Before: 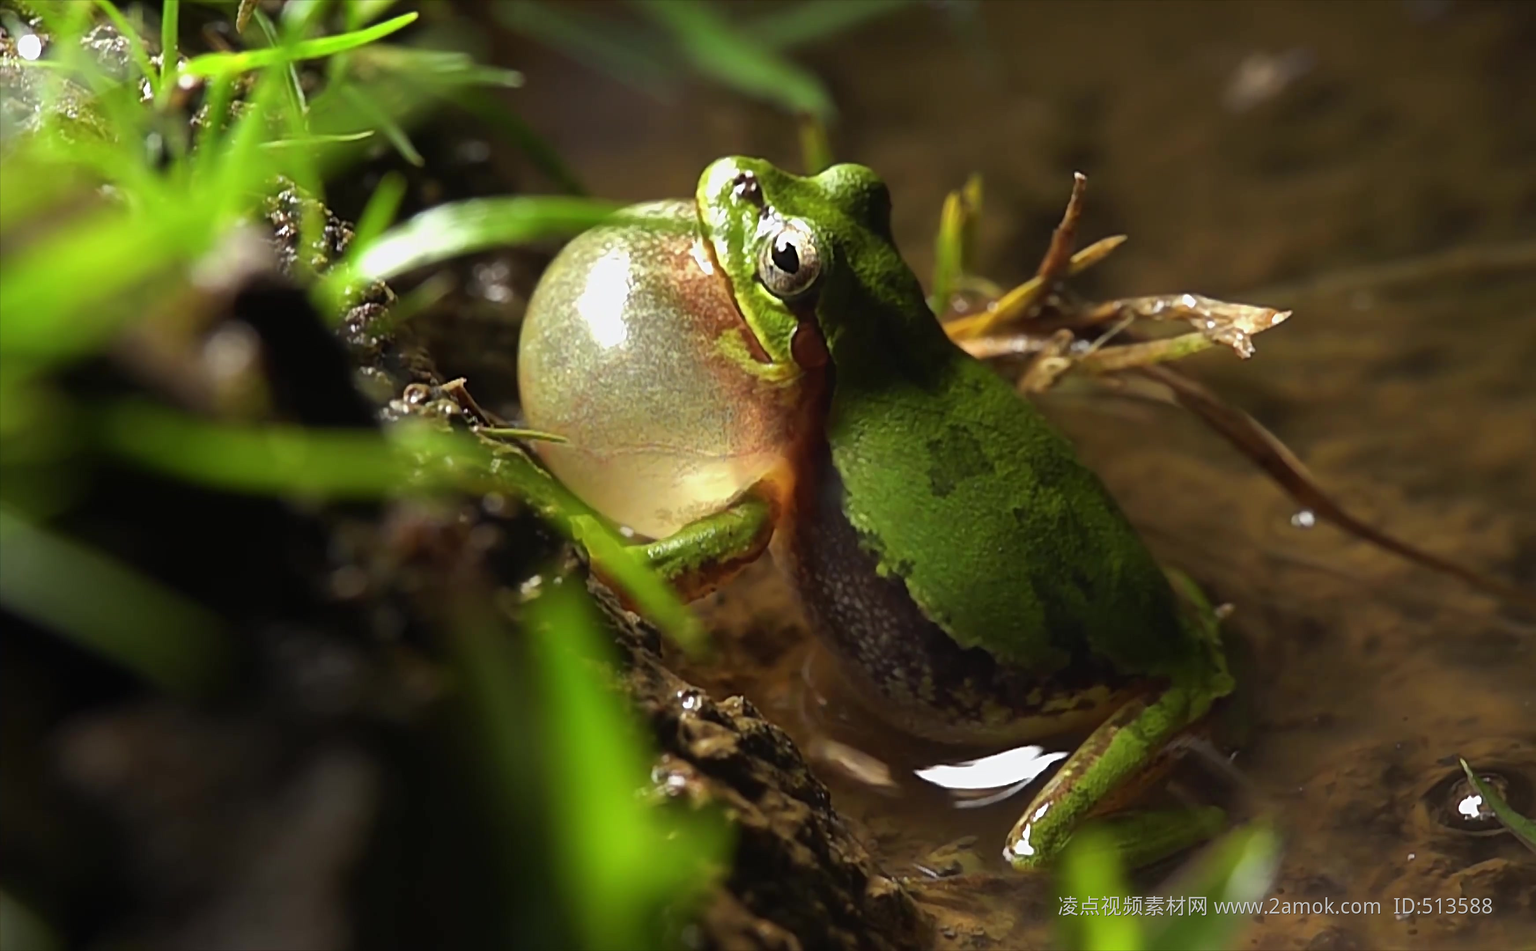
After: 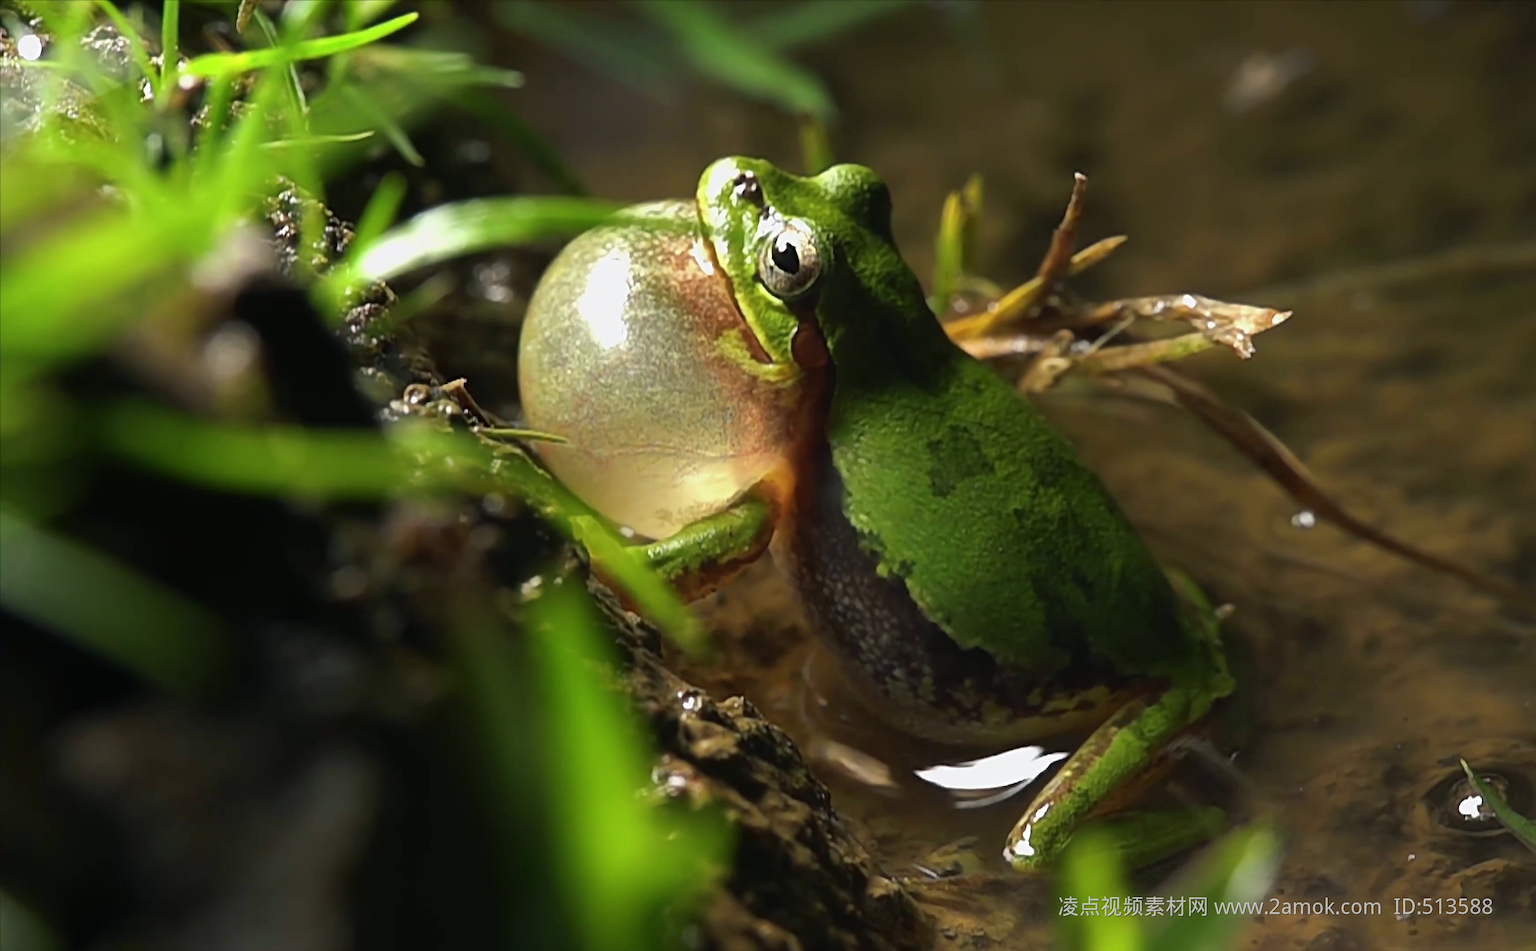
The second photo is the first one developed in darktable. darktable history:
color balance rgb: shadows lift › chroma 2.767%, shadows lift › hue 191.3°, perceptual saturation grading › global saturation -0.245%
